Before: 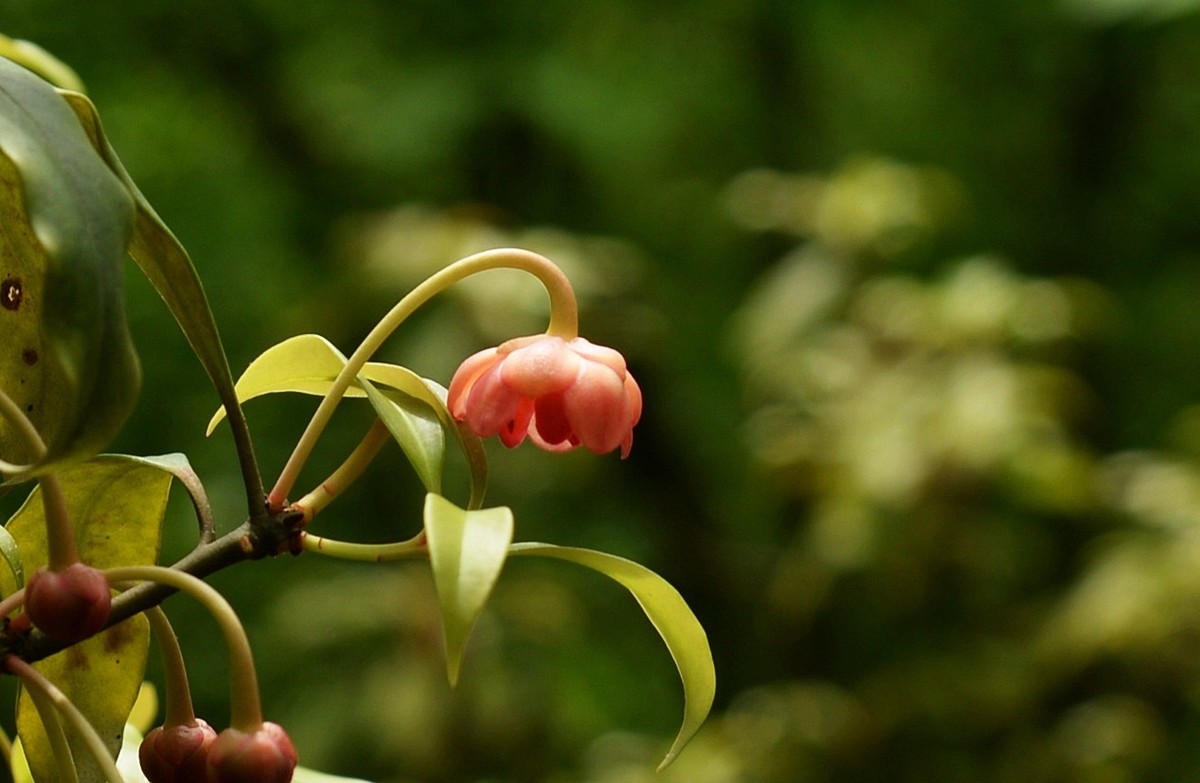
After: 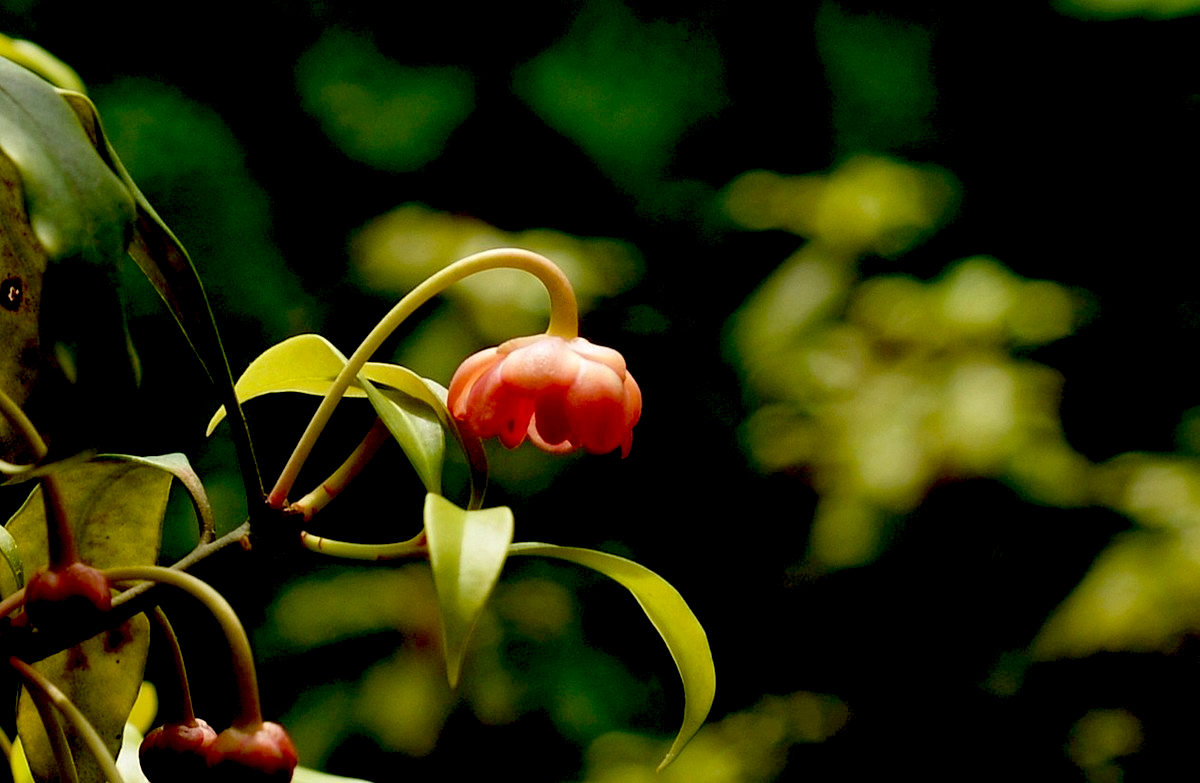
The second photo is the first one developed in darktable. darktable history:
exposure: black level correction 0.046, exposure 0.013 EV, compensate highlight preservation false
